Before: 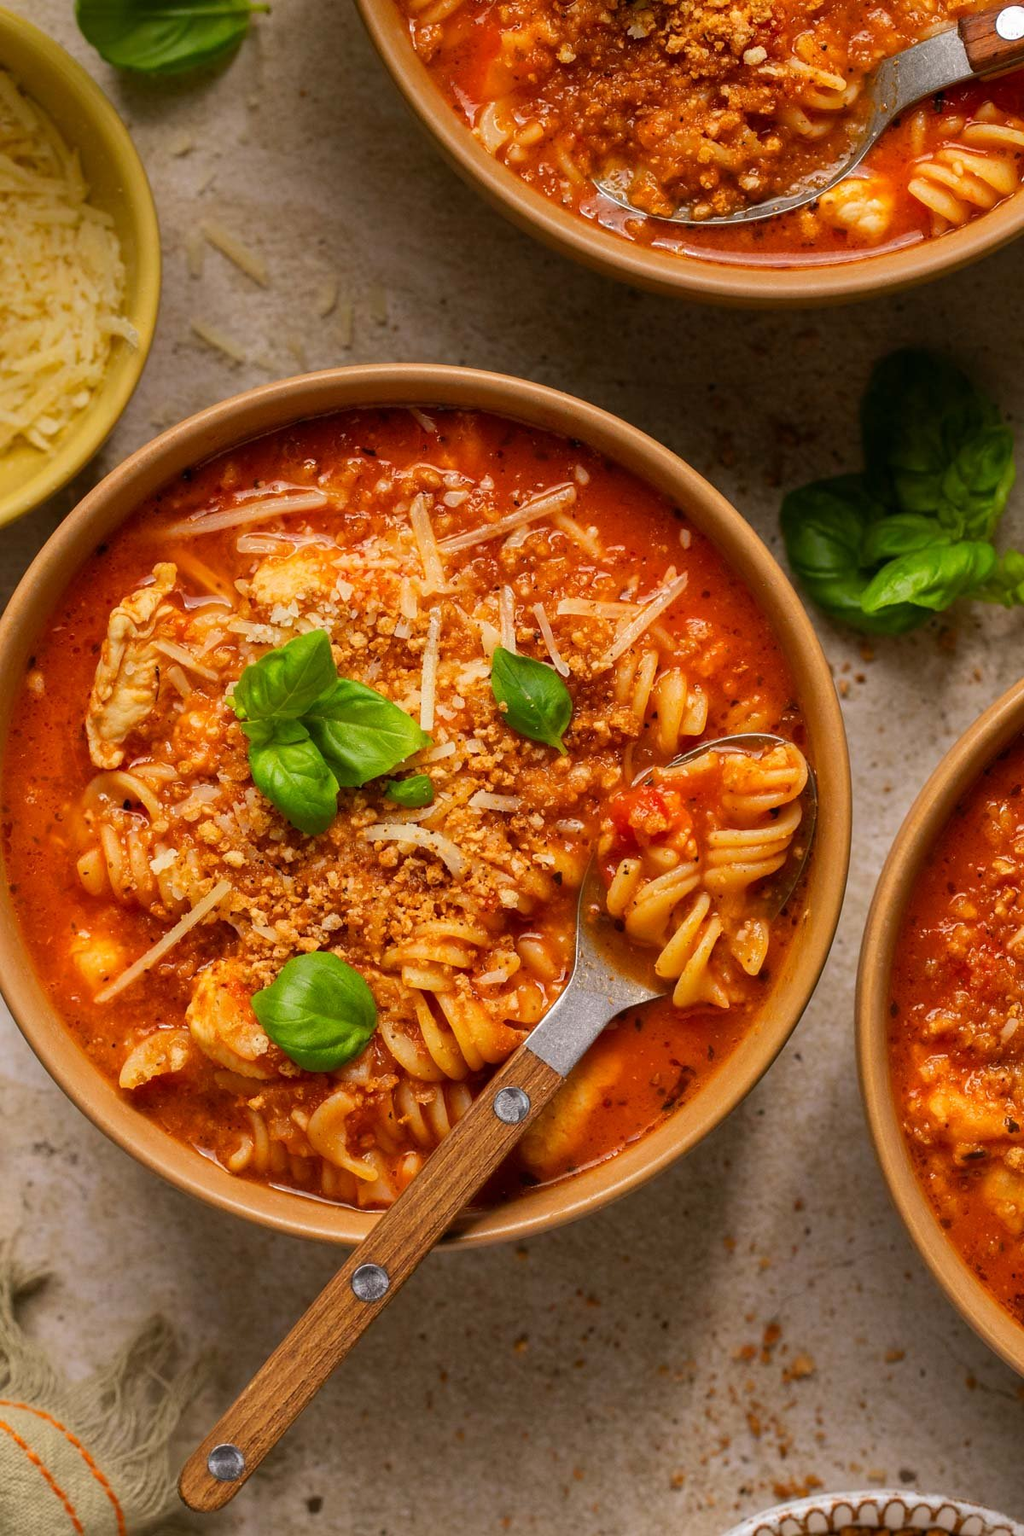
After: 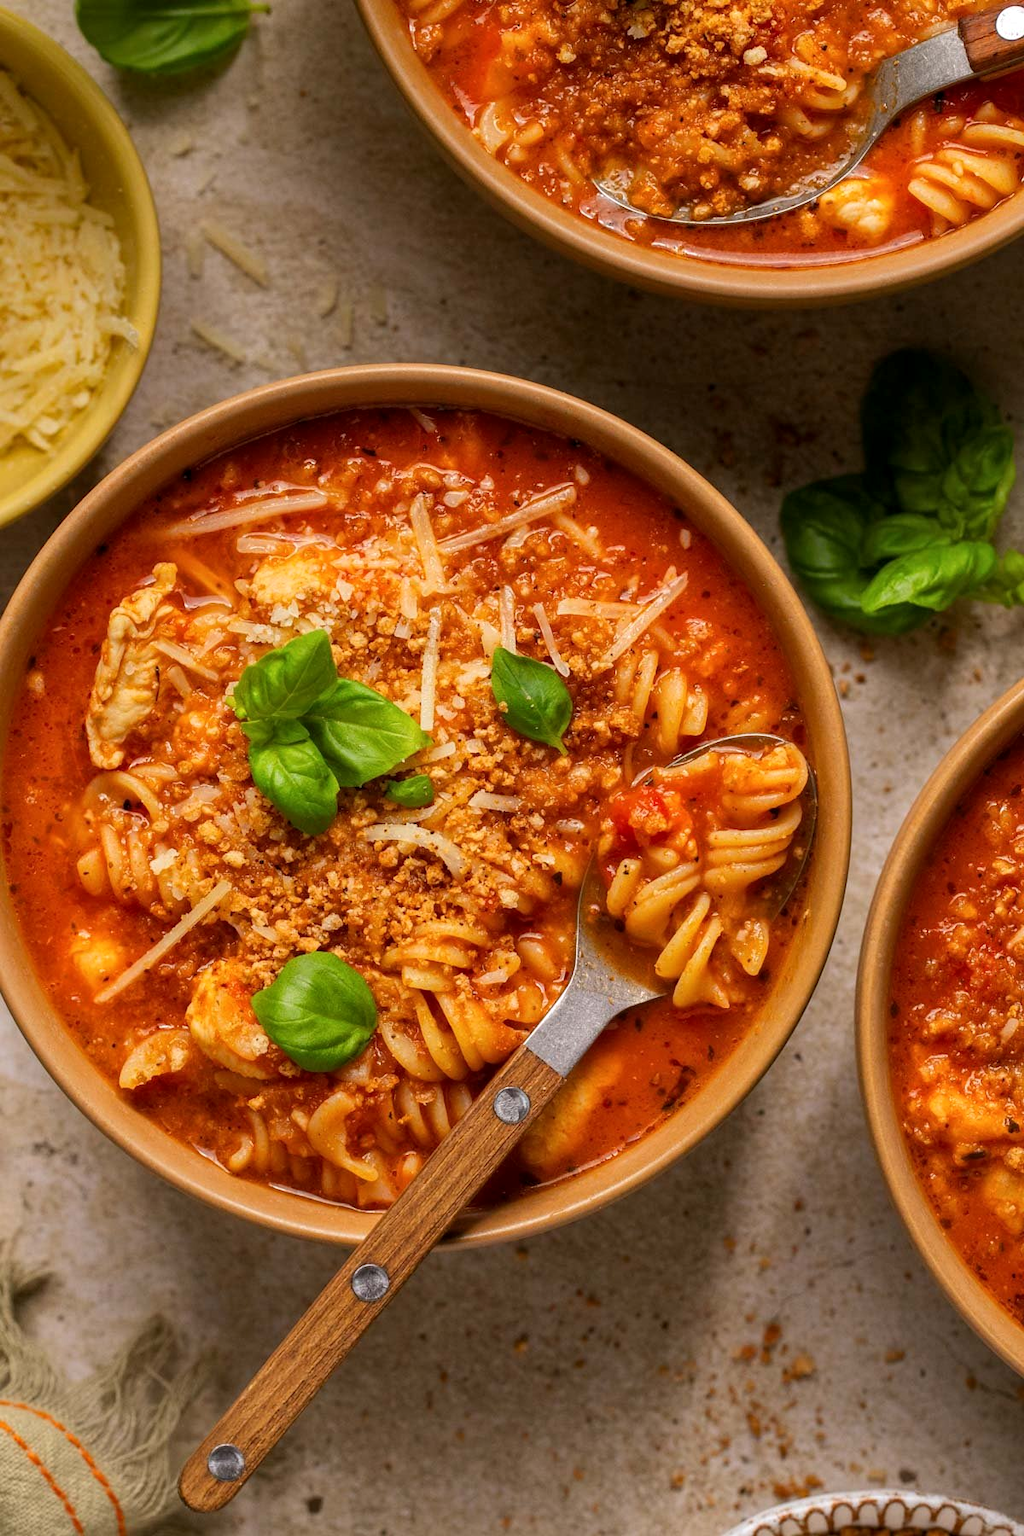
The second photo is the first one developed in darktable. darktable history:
local contrast: highlights 105%, shadows 97%, detail 119%, midtone range 0.2
